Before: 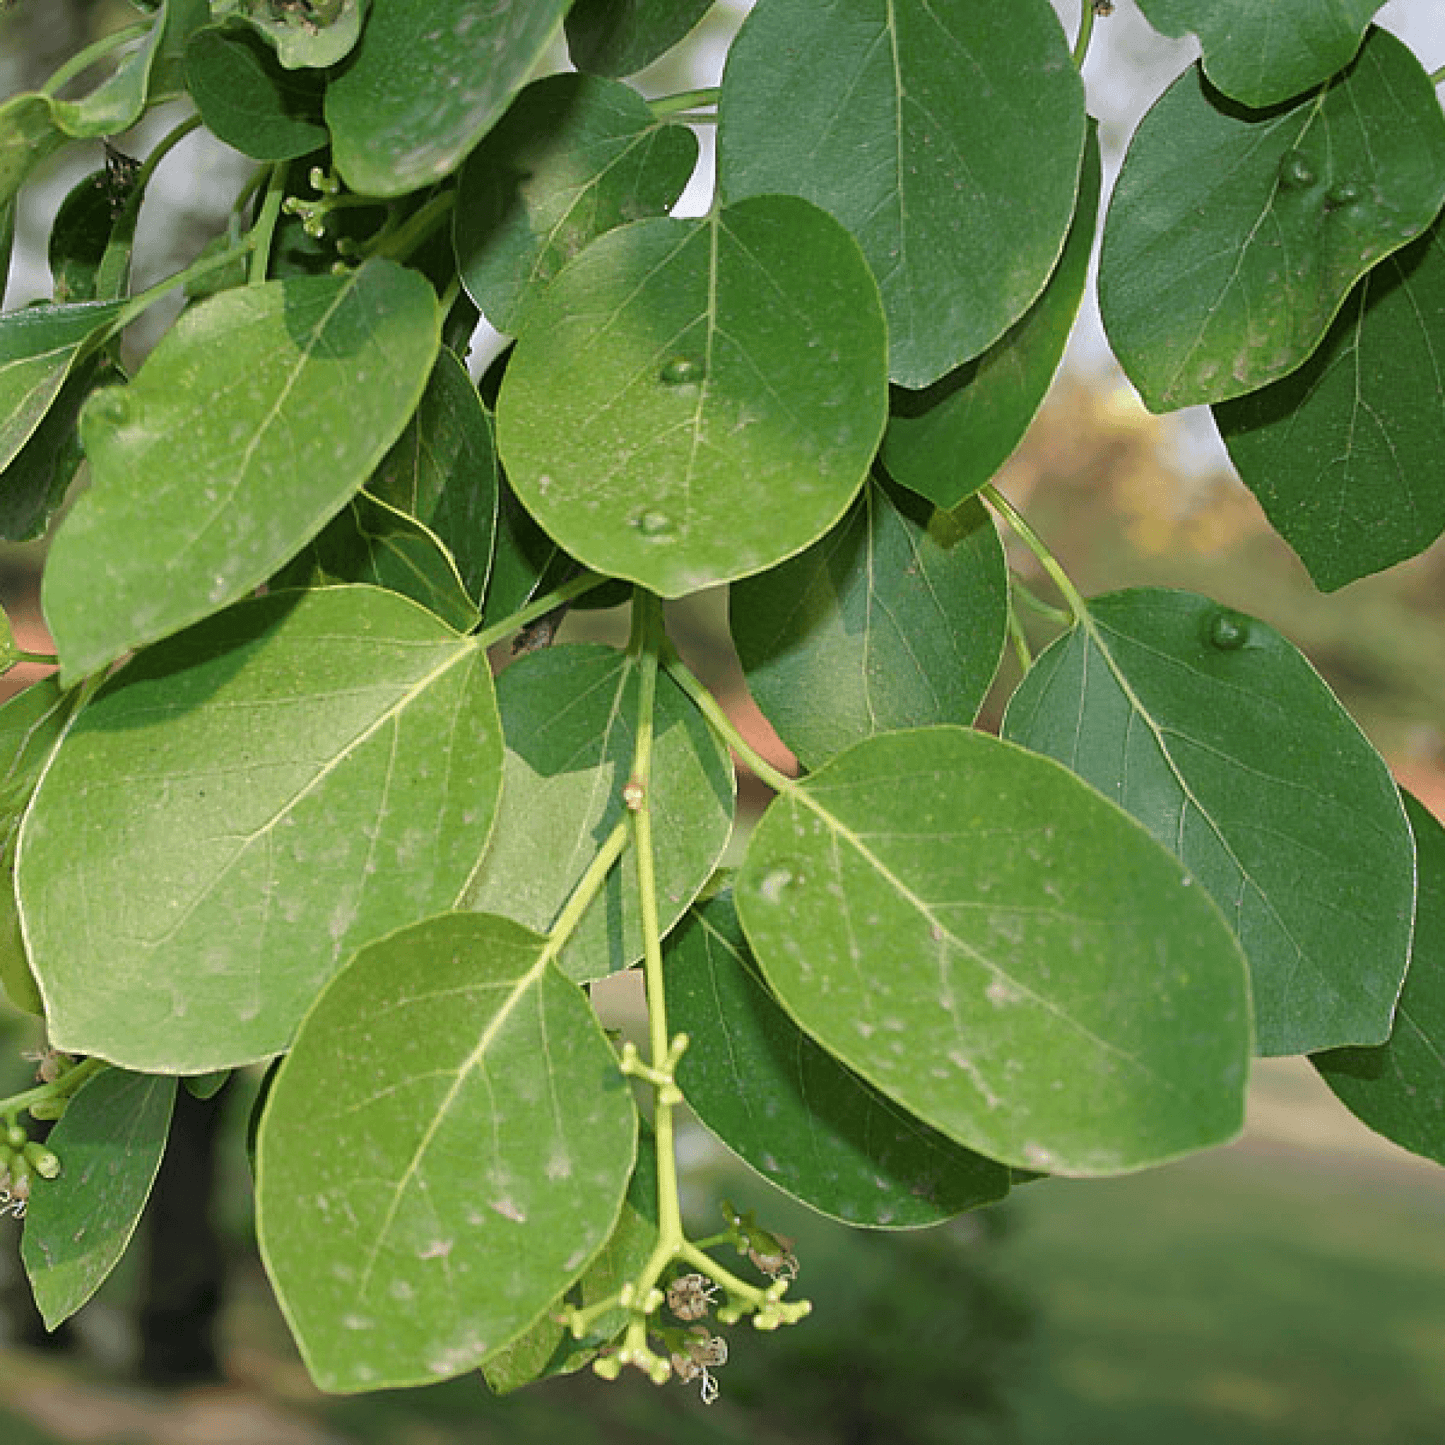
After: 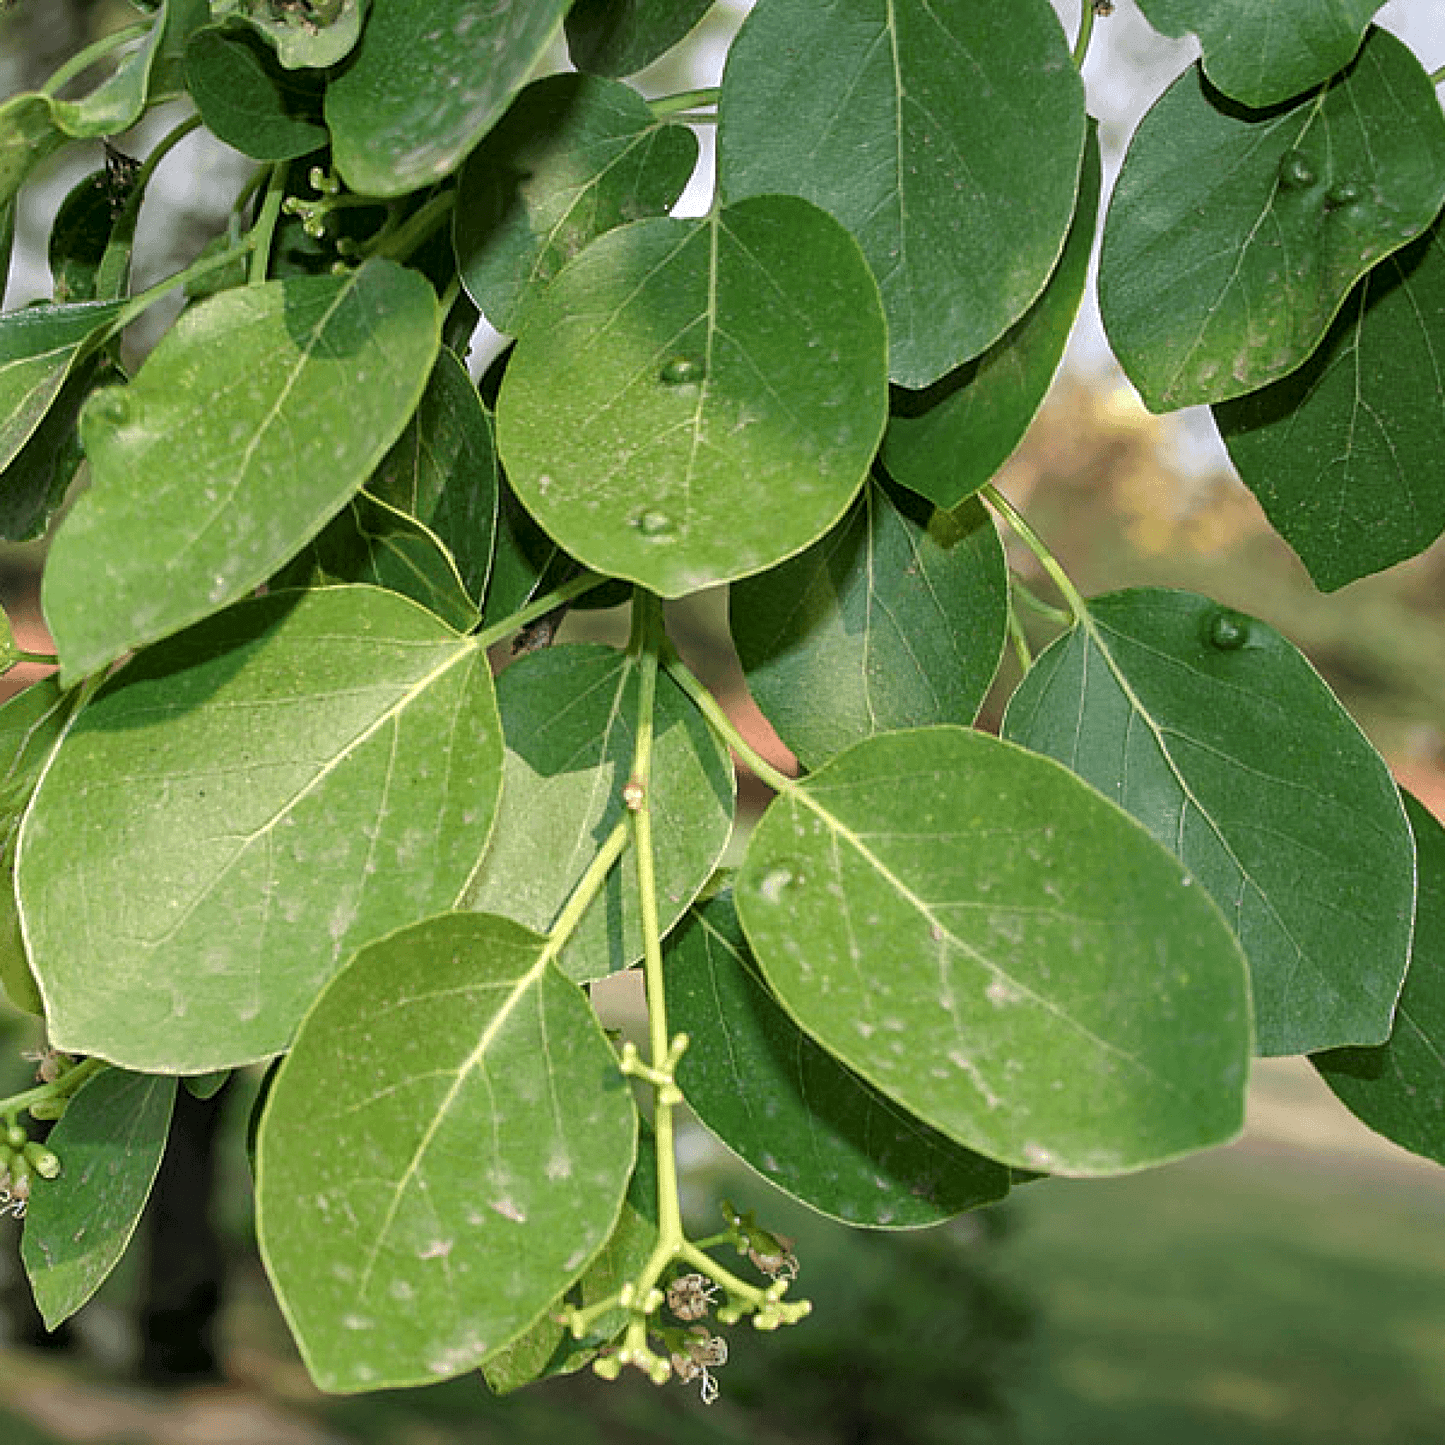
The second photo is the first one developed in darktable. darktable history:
local contrast: detail 130%
contrast equalizer: octaves 7, y [[0.6 ×6], [0.55 ×6], [0 ×6], [0 ×6], [0 ×6]], mix 0.15
